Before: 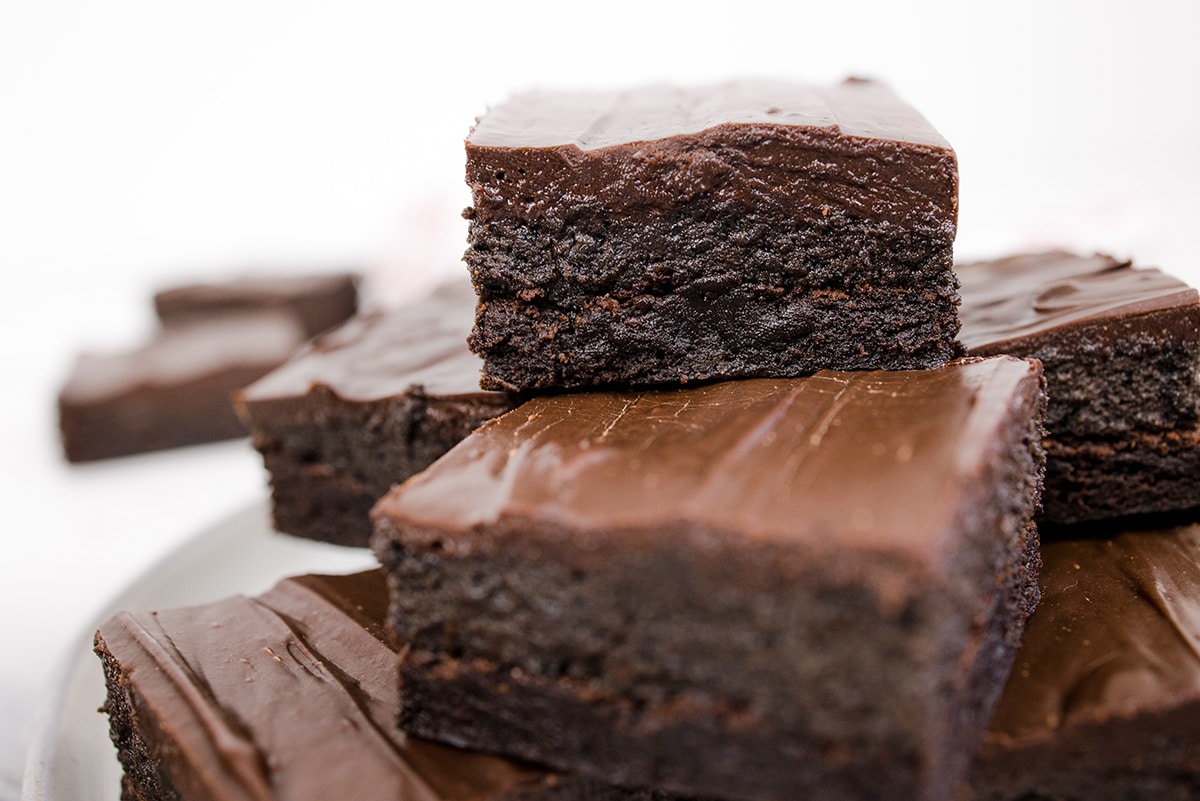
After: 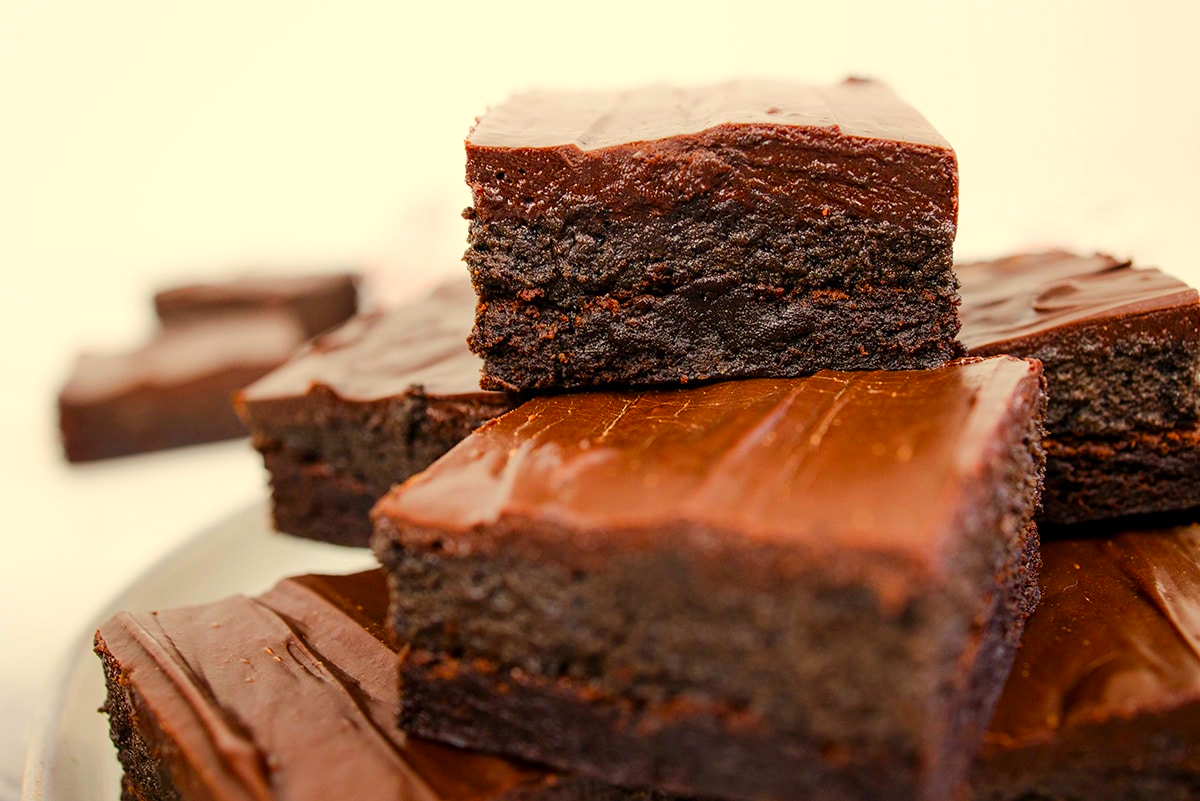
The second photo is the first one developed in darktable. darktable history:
white balance: red 1.029, blue 0.92
color correction: saturation 1.8
